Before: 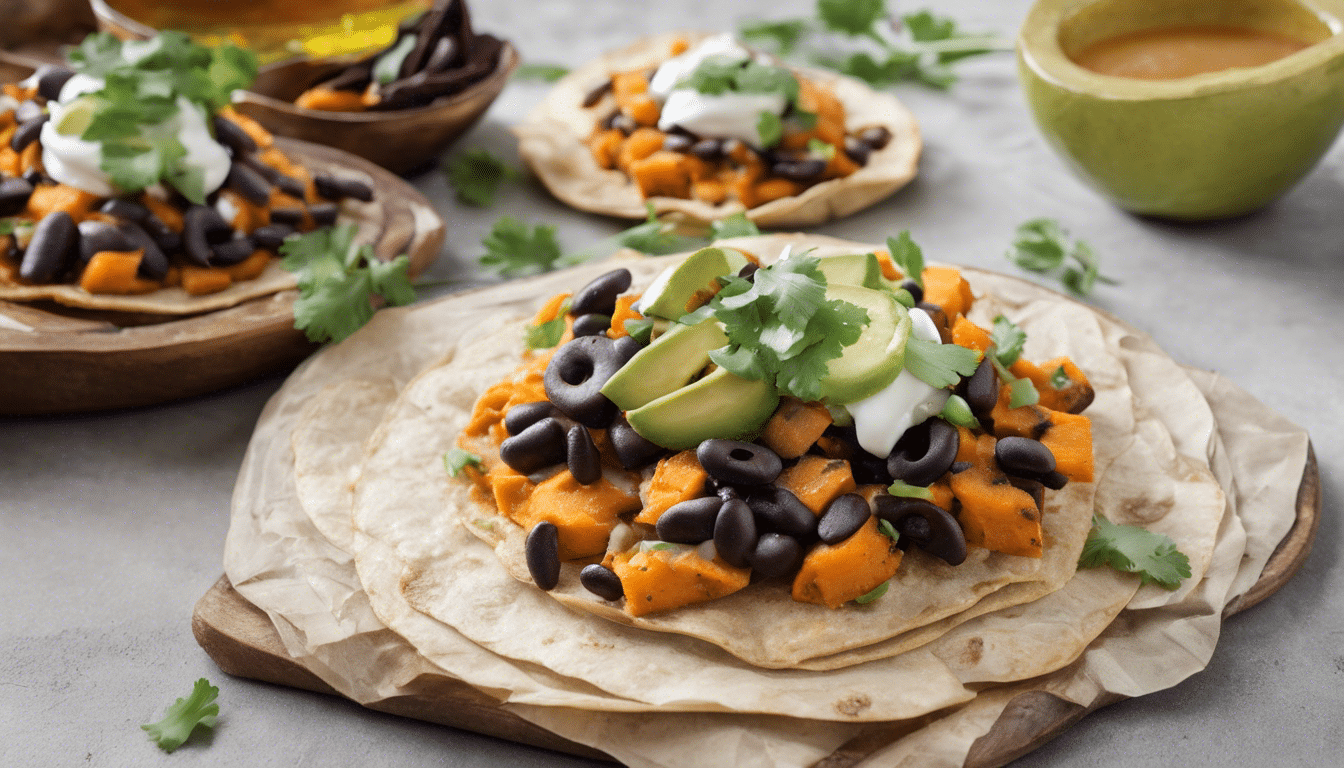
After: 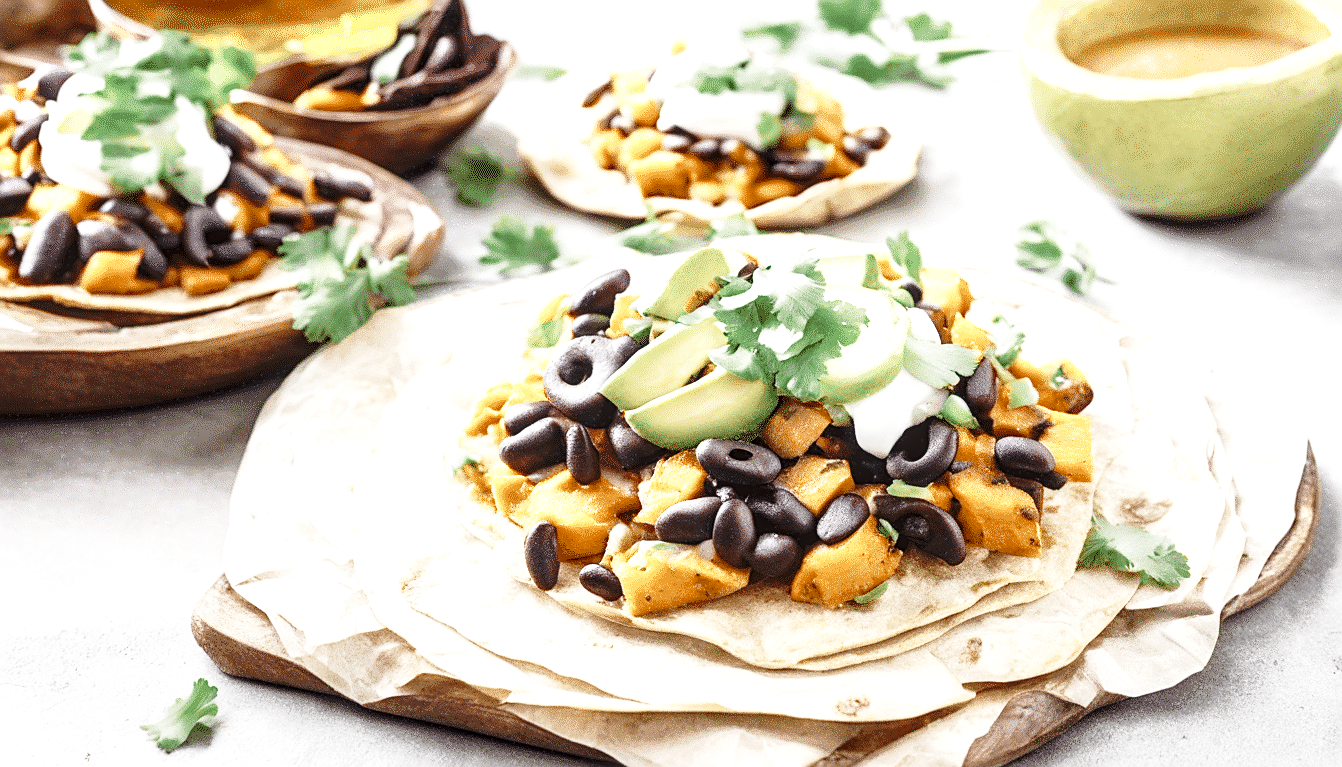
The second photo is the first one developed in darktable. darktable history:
crop and rotate: left 0.126%
color zones: curves: ch0 [(0, 0.5) (0.125, 0.4) (0.25, 0.5) (0.375, 0.4) (0.5, 0.4) (0.625, 0.6) (0.75, 0.6) (0.875, 0.5)]; ch1 [(0, 0.35) (0.125, 0.45) (0.25, 0.35) (0.375, 0.35) (0.5, 0.35) (0.625, 0.35) (0.75, 0.45) (0.875, 0.35)]; ch2 [(0, 0.6) (0.125, 0.5) (0.25, 0.5) (0.375, 0.6) (0.5, 0.6) (0.625, 0.5) (0.75, 0.5) (0.875, 0.5)]
base curve: curves: ch0 [(0, 0) (0.028, 0.03) (0.121, 0.232) (0.46, 0.748) (0.859, 0.968) (1, 1)], preserve colors none
exposure: black level correction 0, exposure 1.2 EV, compensate exposure bias true, compensate highlight preservation false
sharpen: on, module defaults
local contrast: detail 130%
